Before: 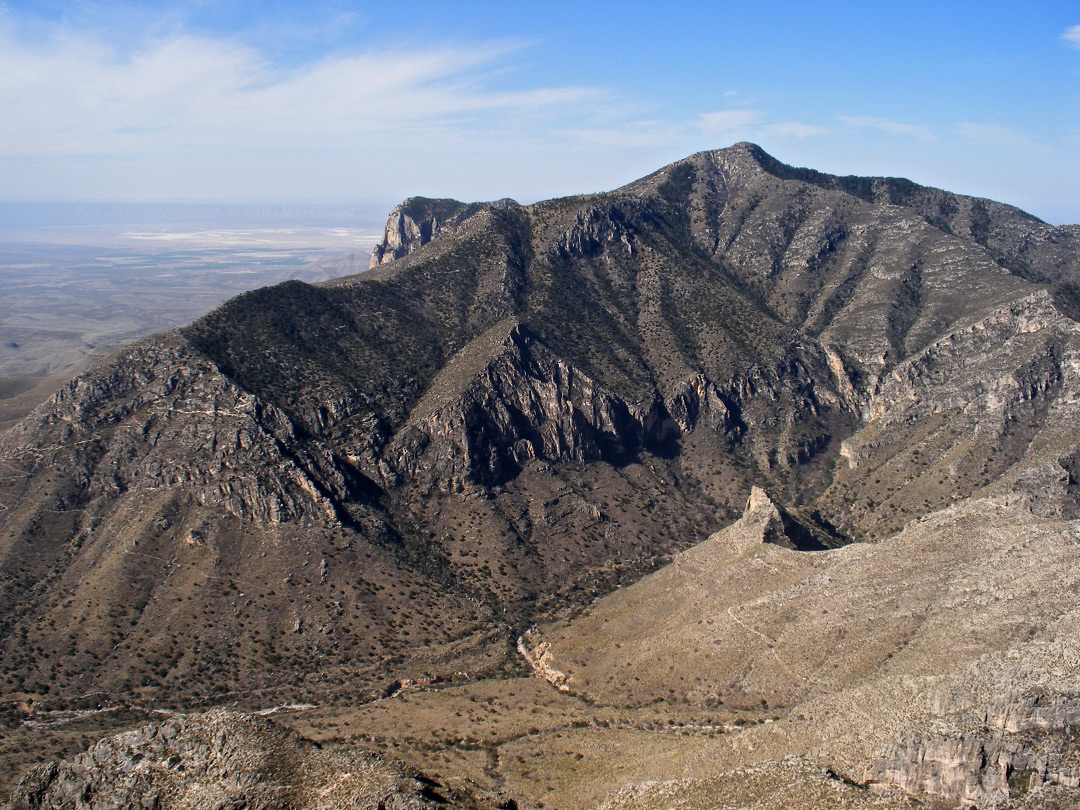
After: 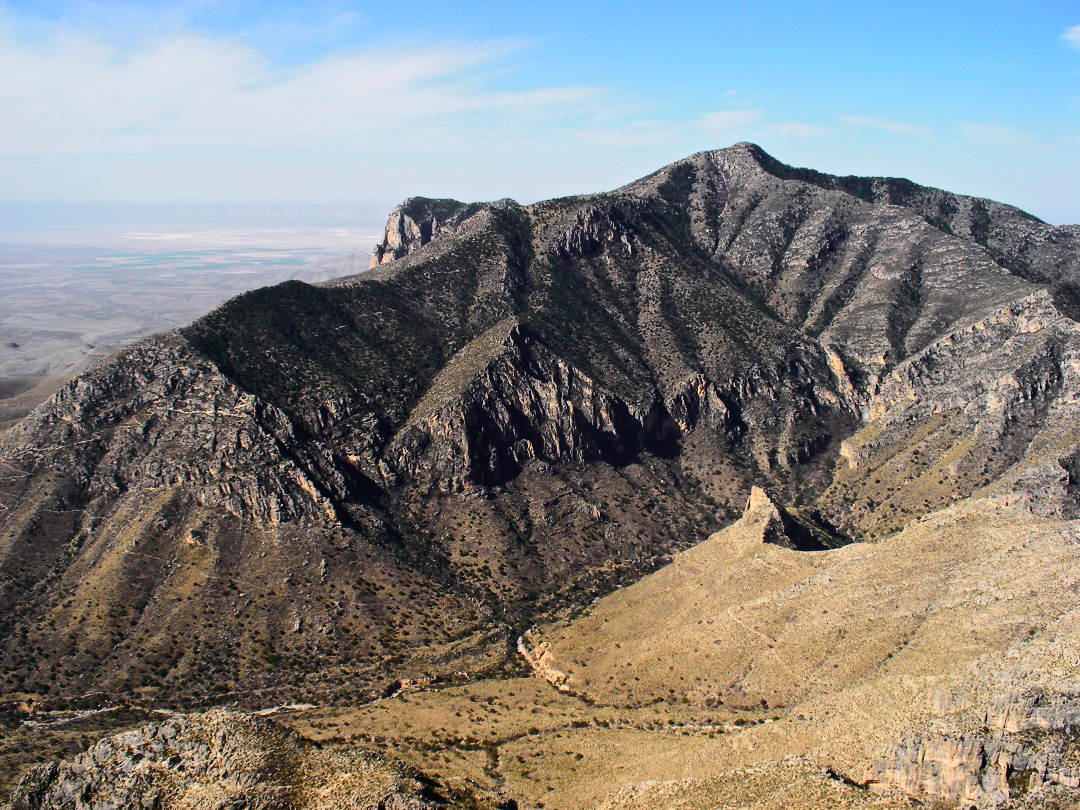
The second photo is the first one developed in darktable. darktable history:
tone curve: curves: ch0 [(0, 0.018) (0.036, 0.038) (0.15, 0.131) (0.27, 0.247) (0.503, 0.556) (0.763, 0.785) (1, 0.919)]; ch1 [(0, 0) (0.203, 0.158) (0.333, 0.283) (0.451, 0.417) (0.502, 0.5) (0.519, 0.522) (0.562, 0.588) (0.603, 0.664) (0.722, 0.813) (1, 1)]; ch2 [(0, 0) (0.29, 0.295) (0.404, 0.436) (0.497, 0.499) (0.521, 0.523) (0.561, 0.605) (0.639, 0.664) (0.712, 0.764) (1, 1)], color space Lab, independent channels
tone equalizer: -8 EV -0.456 EV, -7 EV -0.391 EV, -6 EV -0.352 EV, -5 EV -0.253 EV, -3 EV 0.213 EV, -2 EV 0.326 EV, -1 EV 0.412 EV, +0 EV 0.418 EV, edges refinement/feathering 500, mask exposure compensation -1.57 EV, preserve details no
